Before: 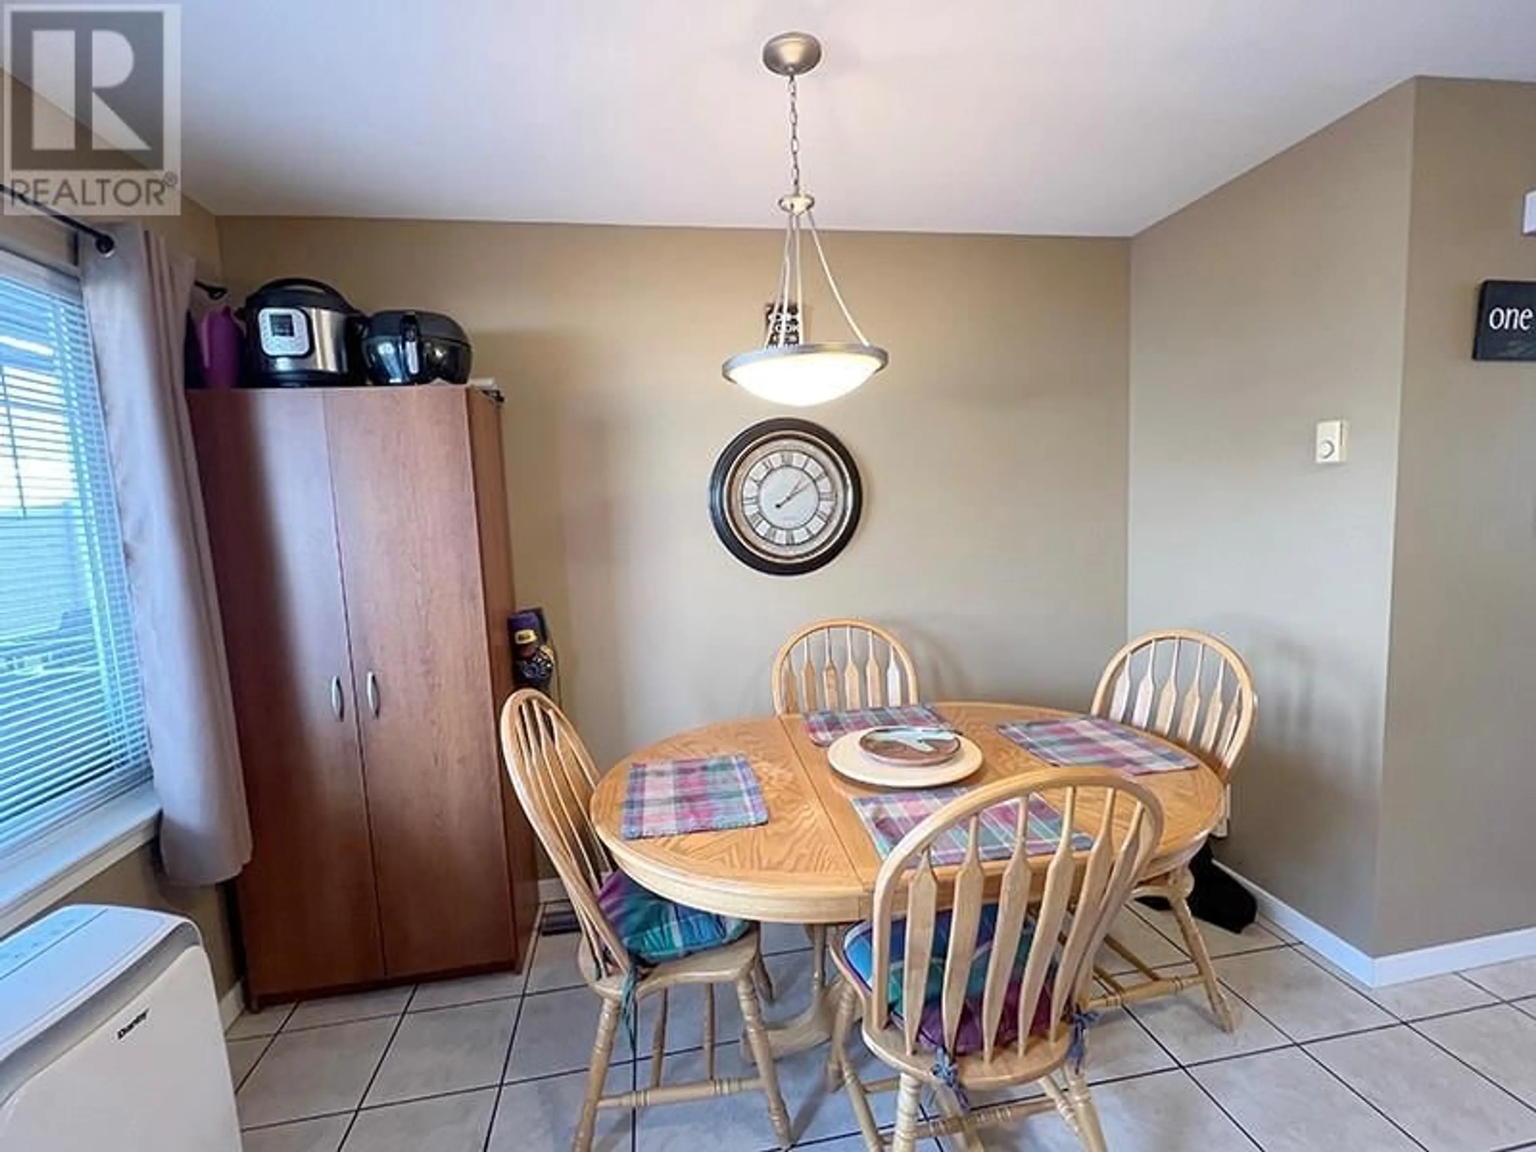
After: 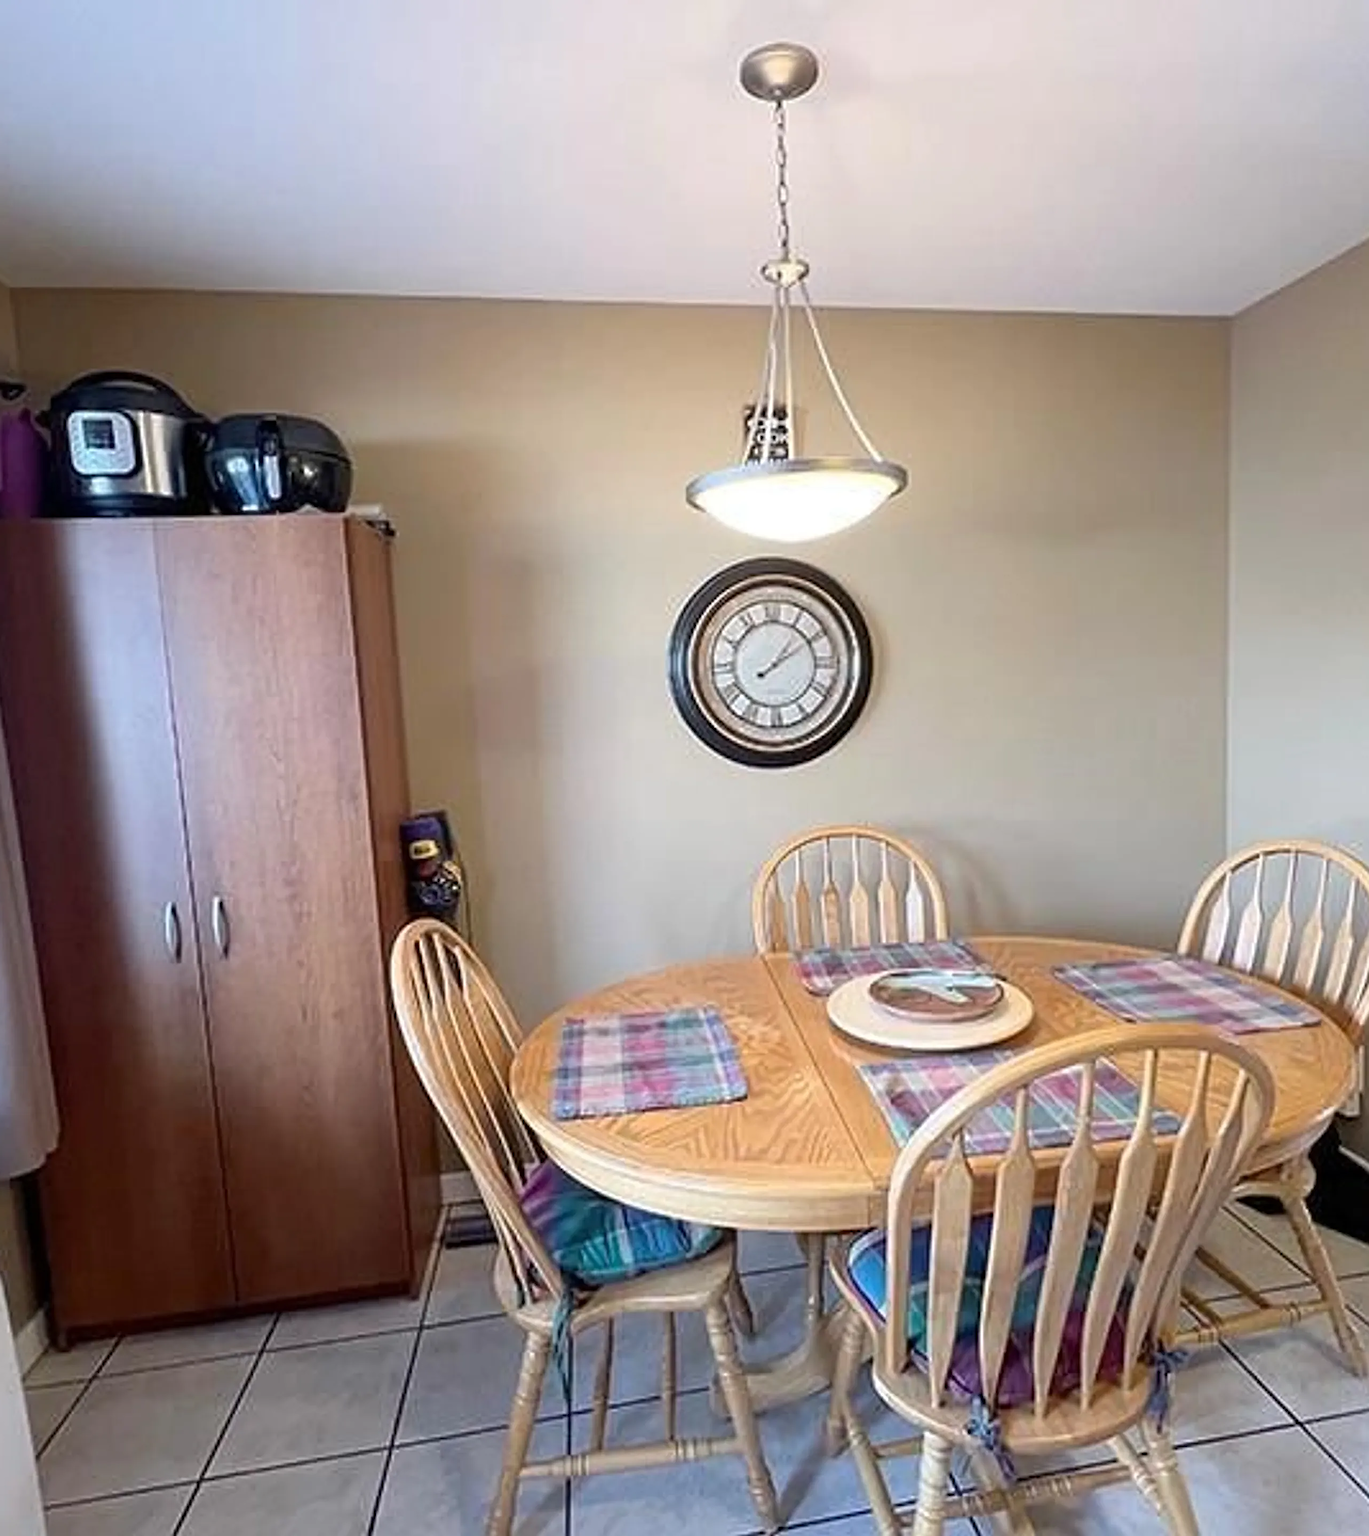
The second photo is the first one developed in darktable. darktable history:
crop and rotate: left 13.559%, right 19.613%
sharpen: on, module defaults
